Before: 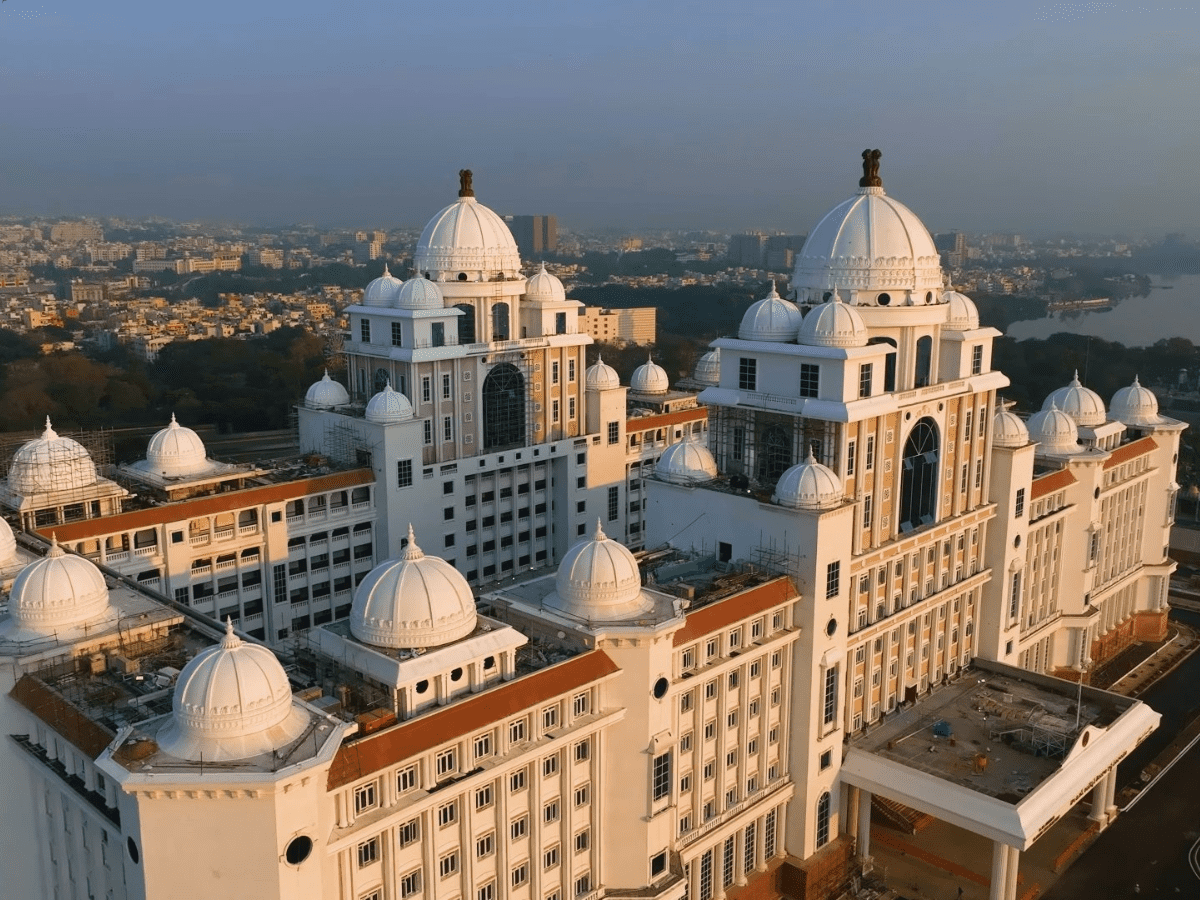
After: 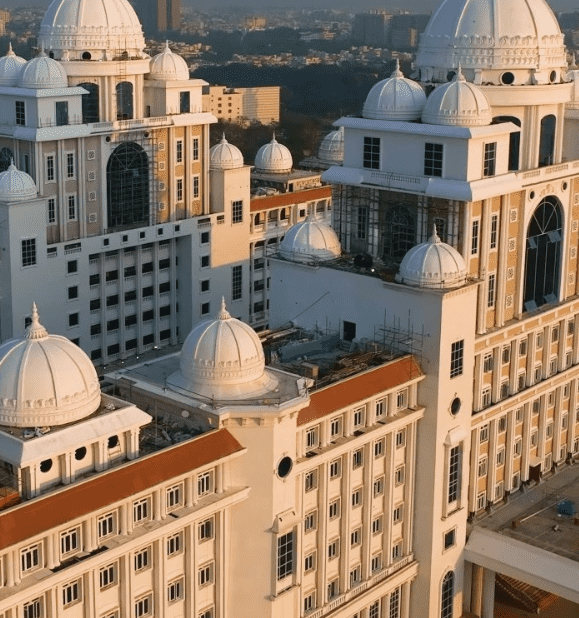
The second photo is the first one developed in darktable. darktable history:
crop: left 31.379%, top 24.658%, right 20.326%, bottom 6.628%
contrast brightness saturation: saturation -0.05
